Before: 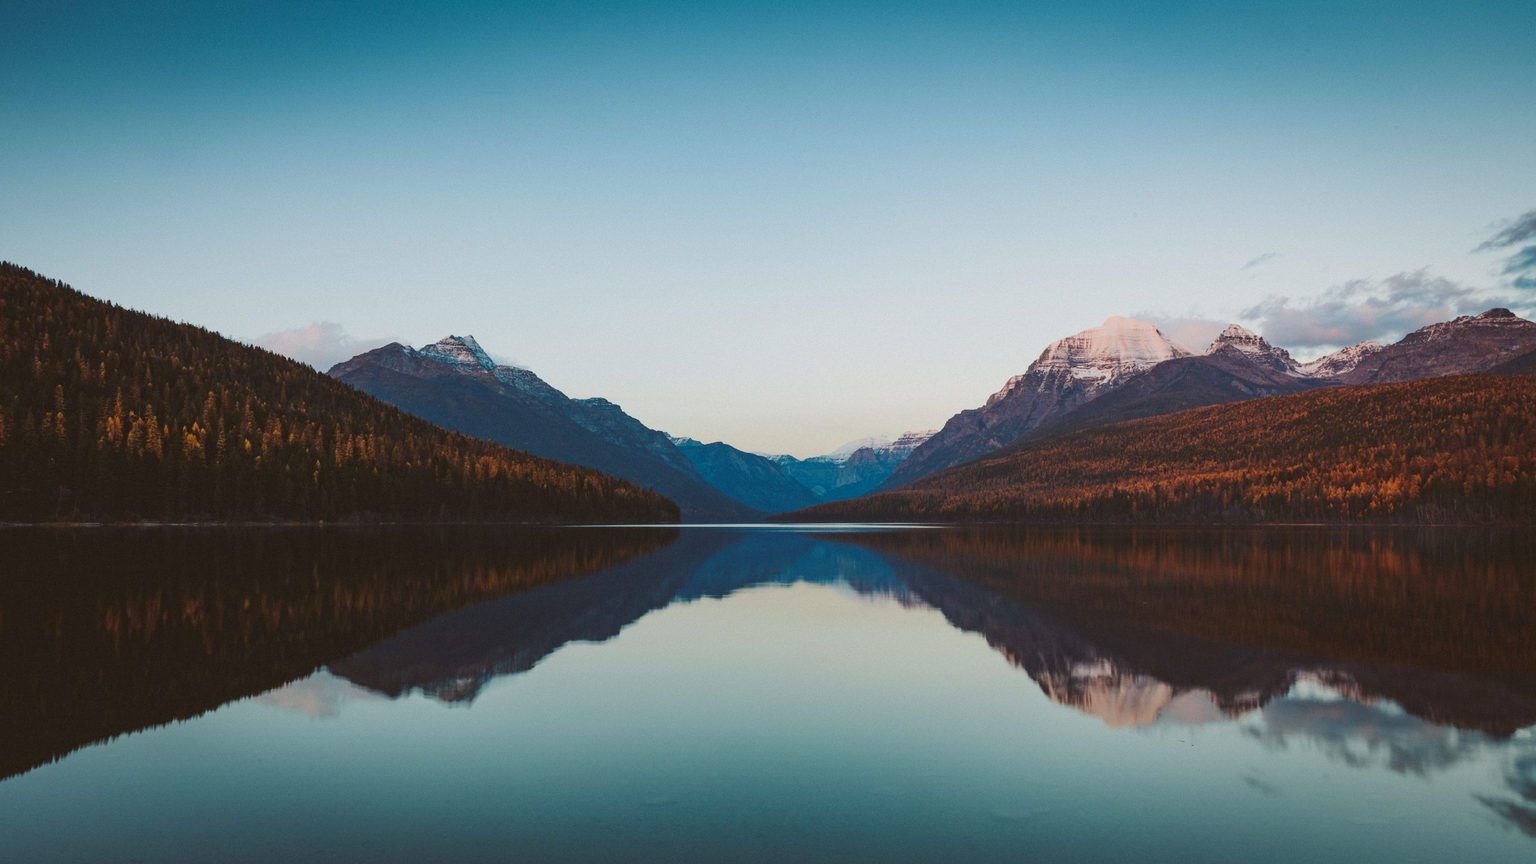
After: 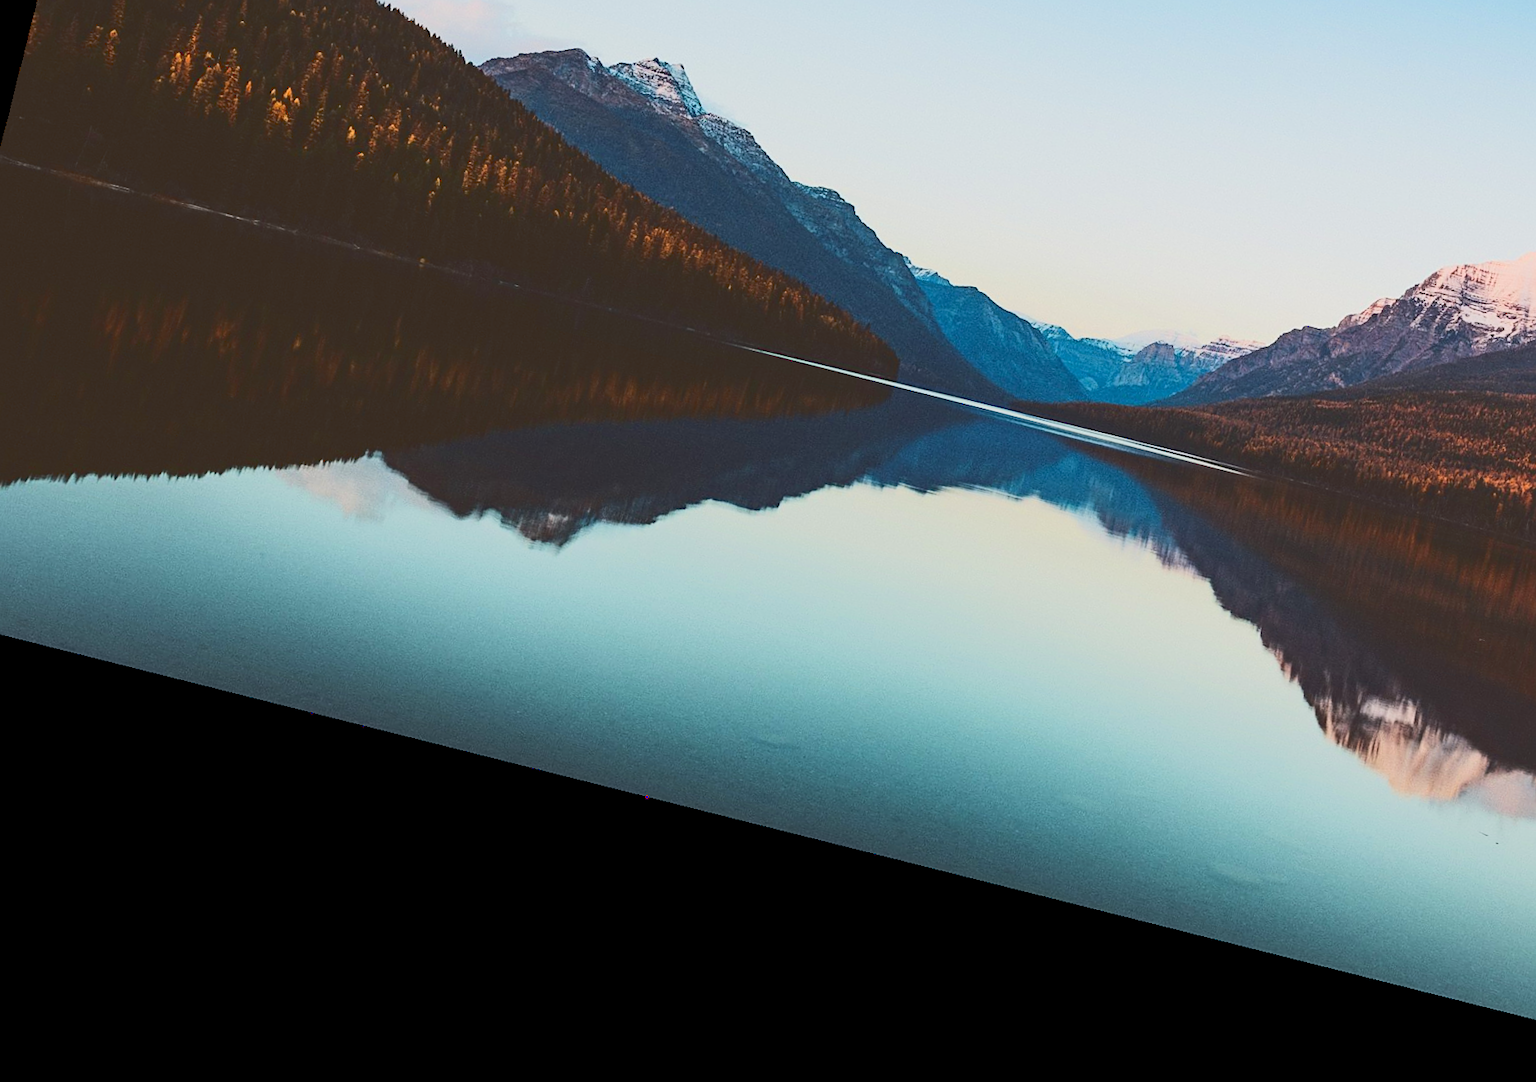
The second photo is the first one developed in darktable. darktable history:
tone equalizer: -8 EV -0.75 EV, -7 EV -0.7 EV, -6 EV -0.6 EV, -5 EV -0.4 EV, -3 EV 0.4 EV, -2 EV 0.6 EV, -1 EV 0.7 EV, +0 EV 0.75 EV, edges refinement/feathering 500, mask exposure compensation -1.57 EV, preserve details no
exposure: black level correction 0.001, exposure 0.5 EV, compensate exposure bias true, compensate highlight preservation false
tone curve: curves: ch0 [(0, 0.148) (0.191, 0.225) (0.712, 0.695) (0.864, 0.797) (1, 0.839)]
sharpen: on, module defaults
crop and rotate: angle -0.82°, left 3.85%, top 31.828%, right 27.992%
rotate and perspective: rotation 13.27°, automatic cropping off
